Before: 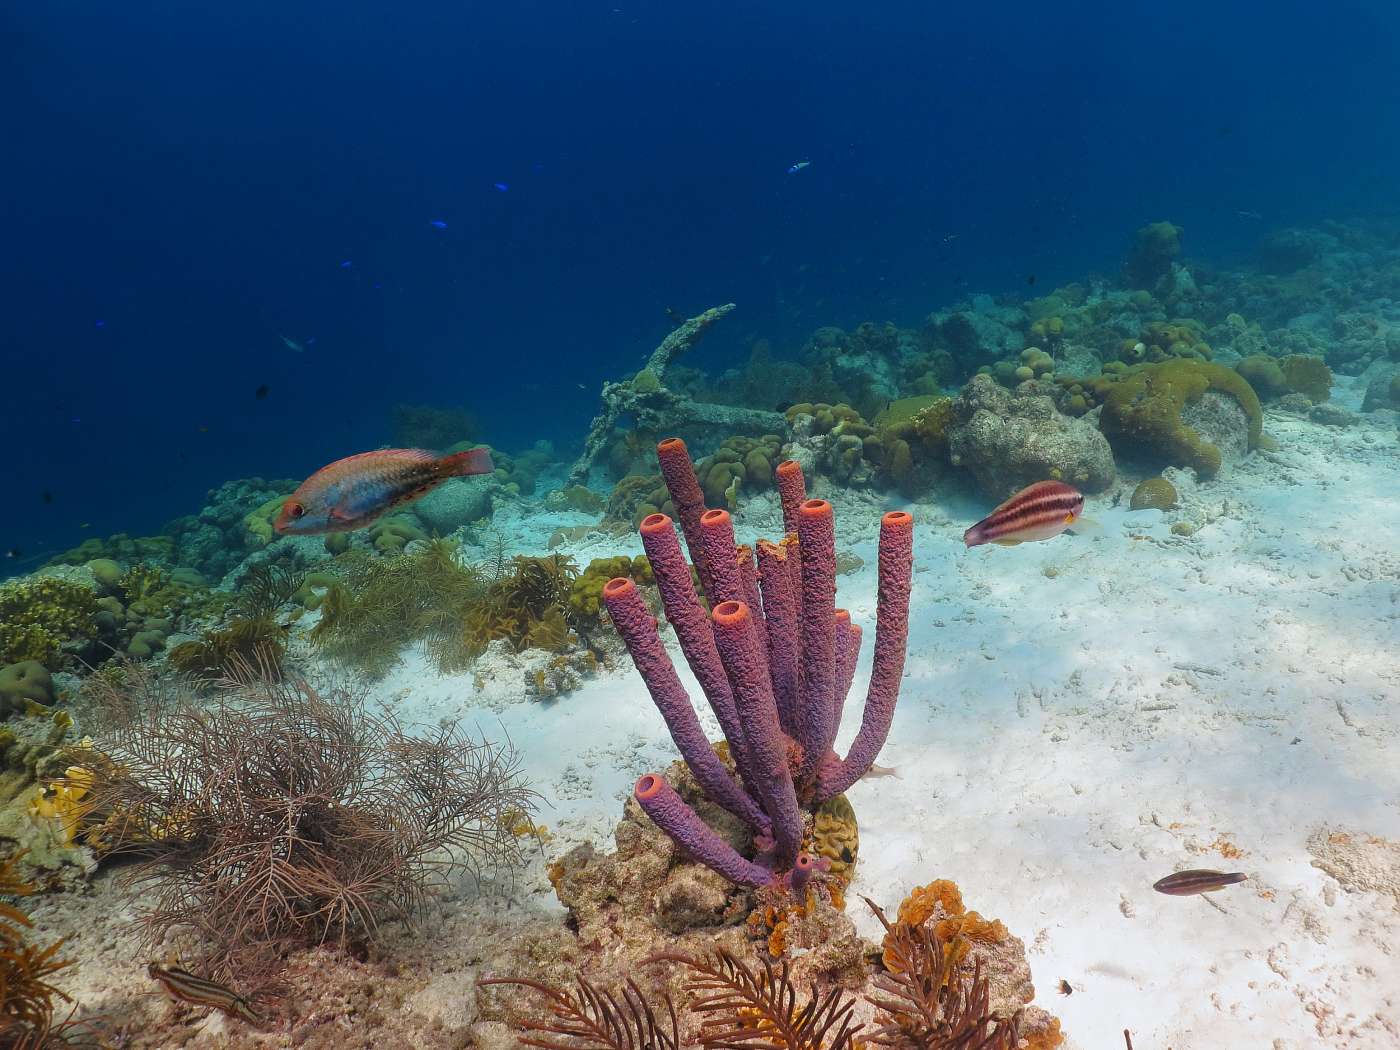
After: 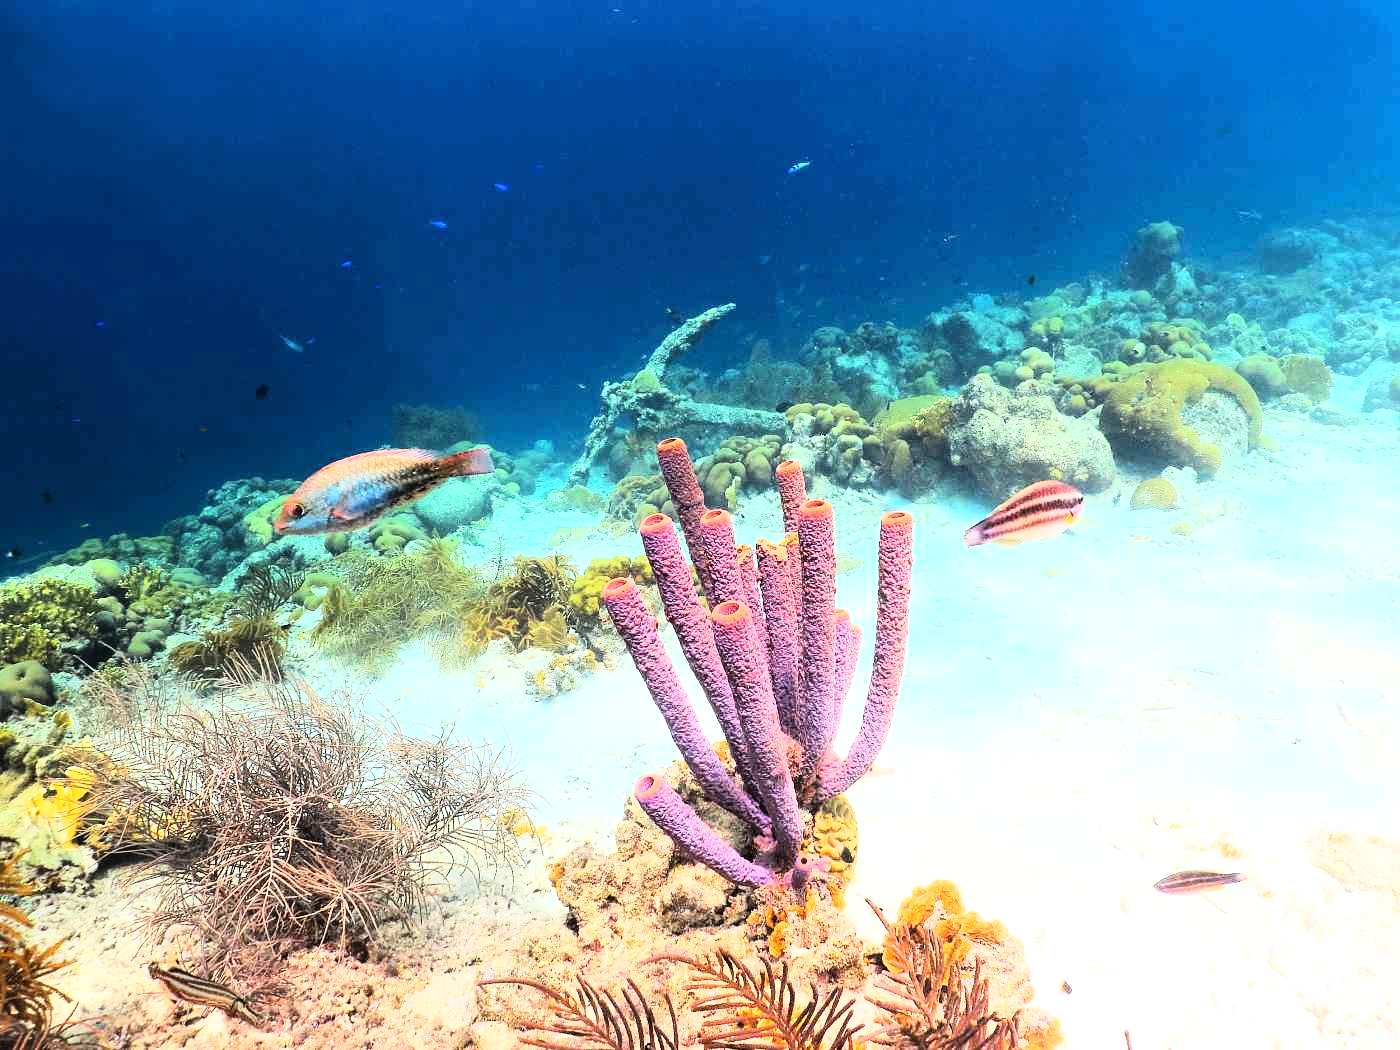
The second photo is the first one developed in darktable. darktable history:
exposure: exposure 0.95 EV, compensate highlight preservation false
rgb curve: curves: ch0 [(0, 0) (0.21, 0.15) (0.24, 0.21) (0.5, 0.75) (0.75, 0.96) (0.89, 0.99) (1, 1)]; ch1 [(0, 0.02) (0.21, 0.13) (0.25, 0.2) (0.5, 0.67) (0.75, 0.9) (0.89, 0.97) (1, 1)]; ch2 [(0, 0.02) (0.21, 0.13) (0.25, 0.2) (0.5, 0.67) (0.75, 0.9) (0.89, 0.97) (1, 1)], compensate middle gray true
